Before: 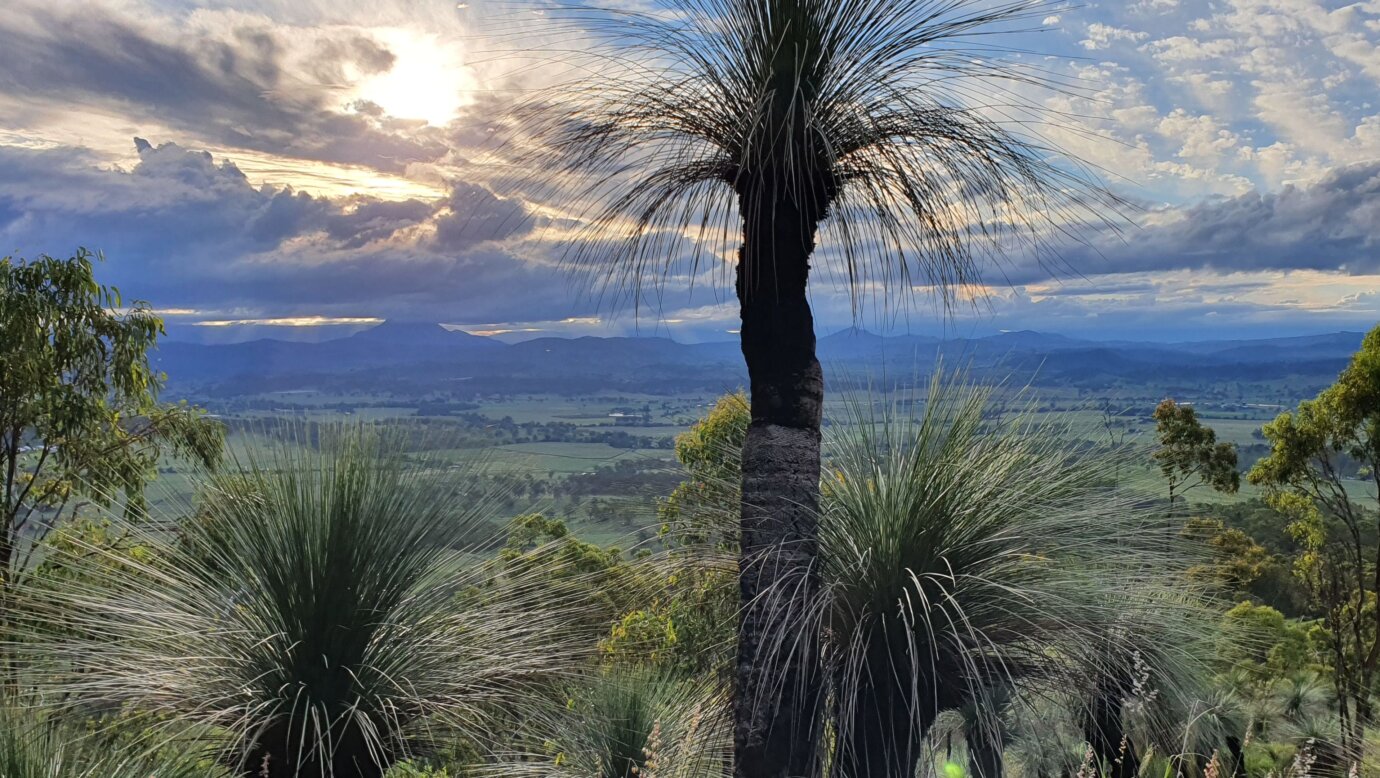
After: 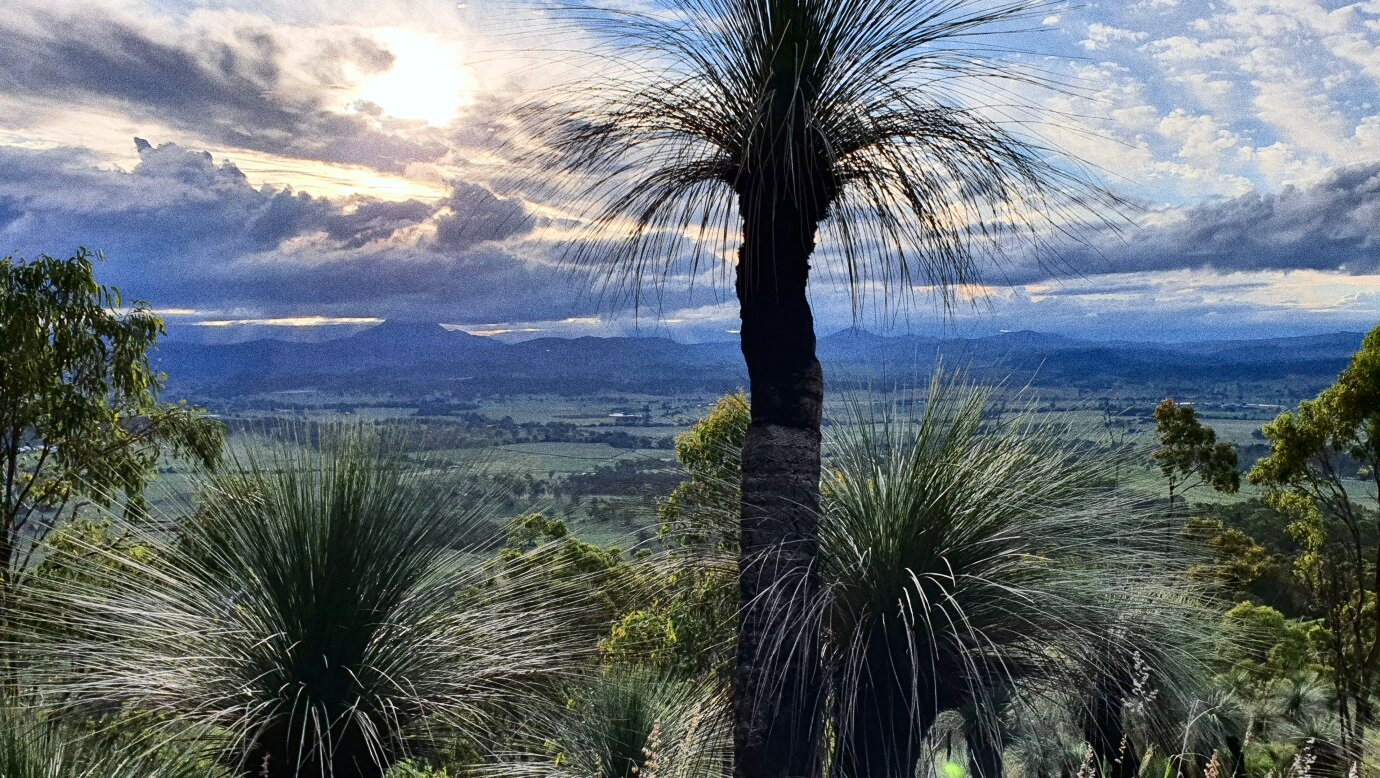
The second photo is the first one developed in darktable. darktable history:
contrast brightness saturation: contrast 0.28
white balance: red 0.98, blue 1.034
color balance rgb: saturation formula JzAzBz (2021)
grain: coarseness 0.09 ISO, strength 40%
